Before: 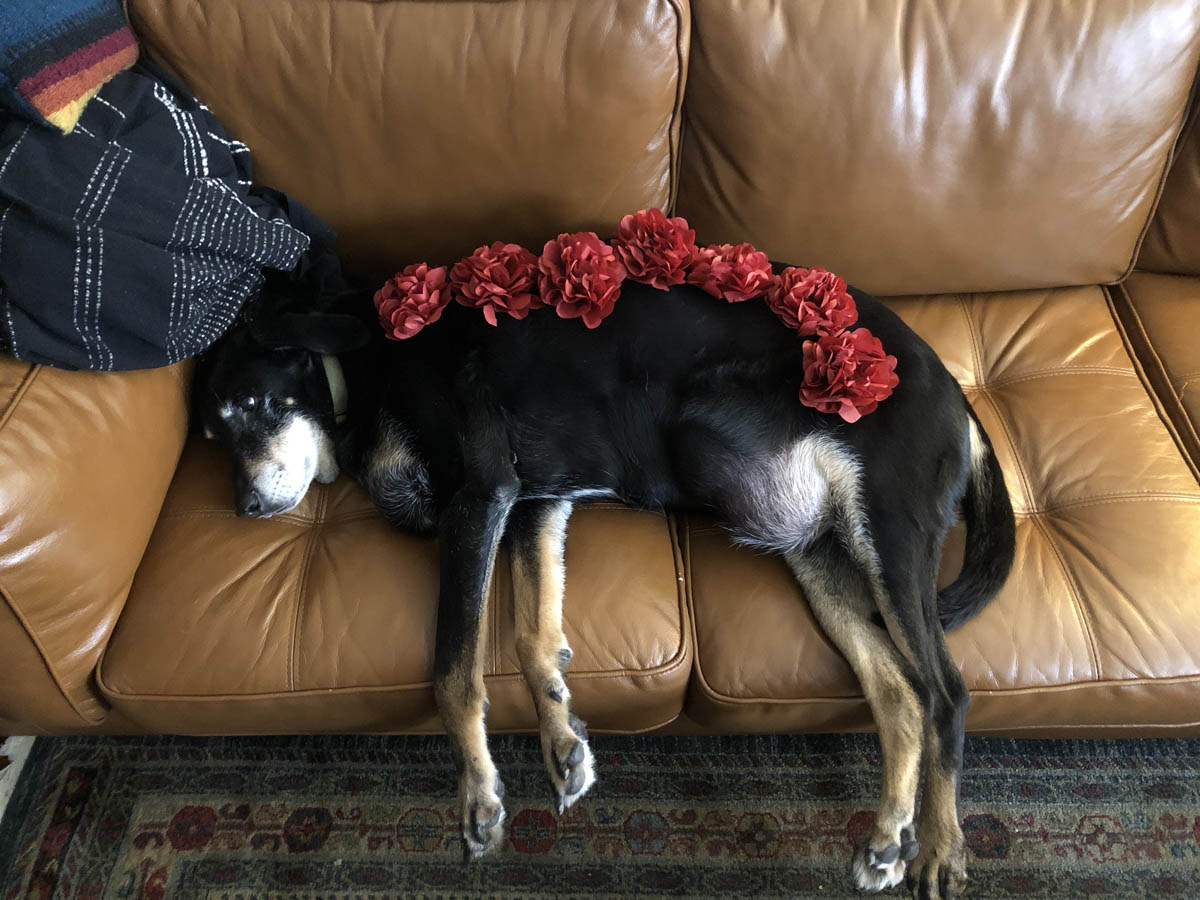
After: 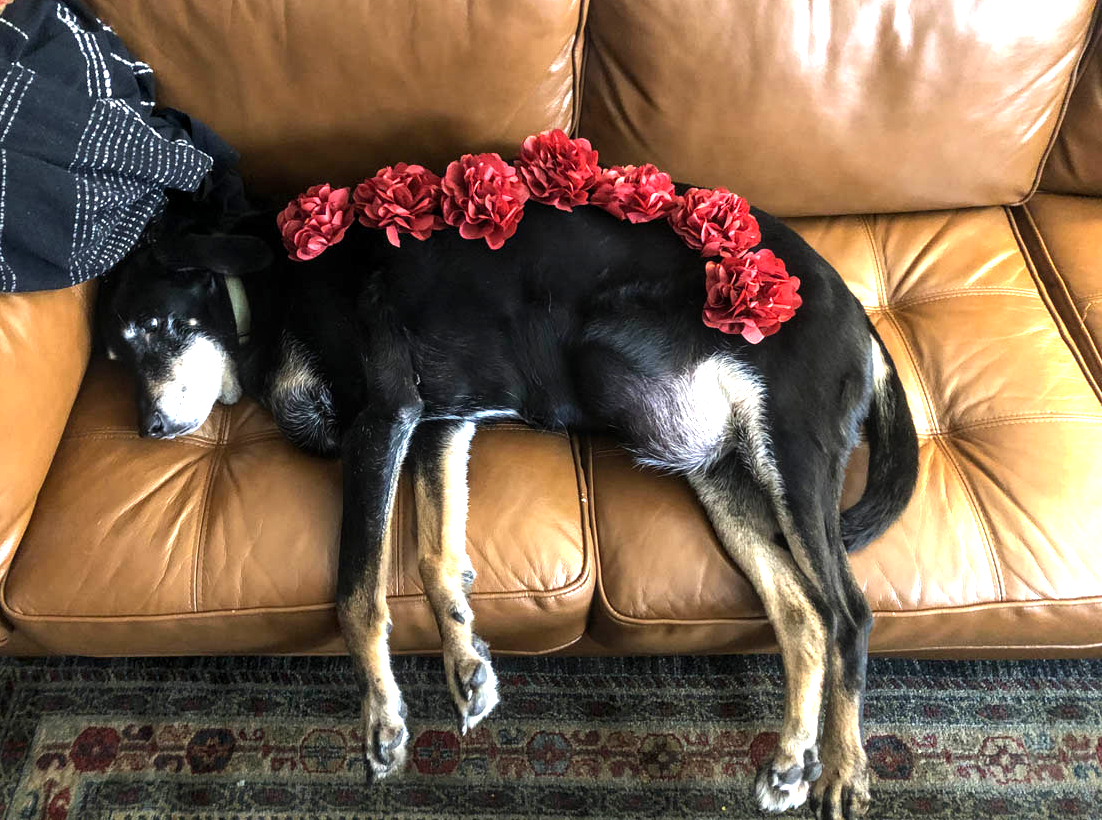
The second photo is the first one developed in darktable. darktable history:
local contrast: on, module defaults
tone equalizer: -8 EV -0.43 EV, -7 EV -0.415 EV, -6 EV -0.313 EV, -5 EV -0.187 EV, -3 EV 0.197 EV, -2 EV 0.322 EV, -1 EV 0.413 EV, +0 EV 0.411 EV, edges refinement/feathering 500, mask exposure compensation -1.57 EV, preserve details no
exposure: black level correction 0, exposure 0.694 EV, compensate exposure bias true, compensate highlight preservation false
crop and rotate: left 8.112%, top 8.826%
shadows and highlights: shadows -13.21, white point adjustment 3.89, highlights 27.32
